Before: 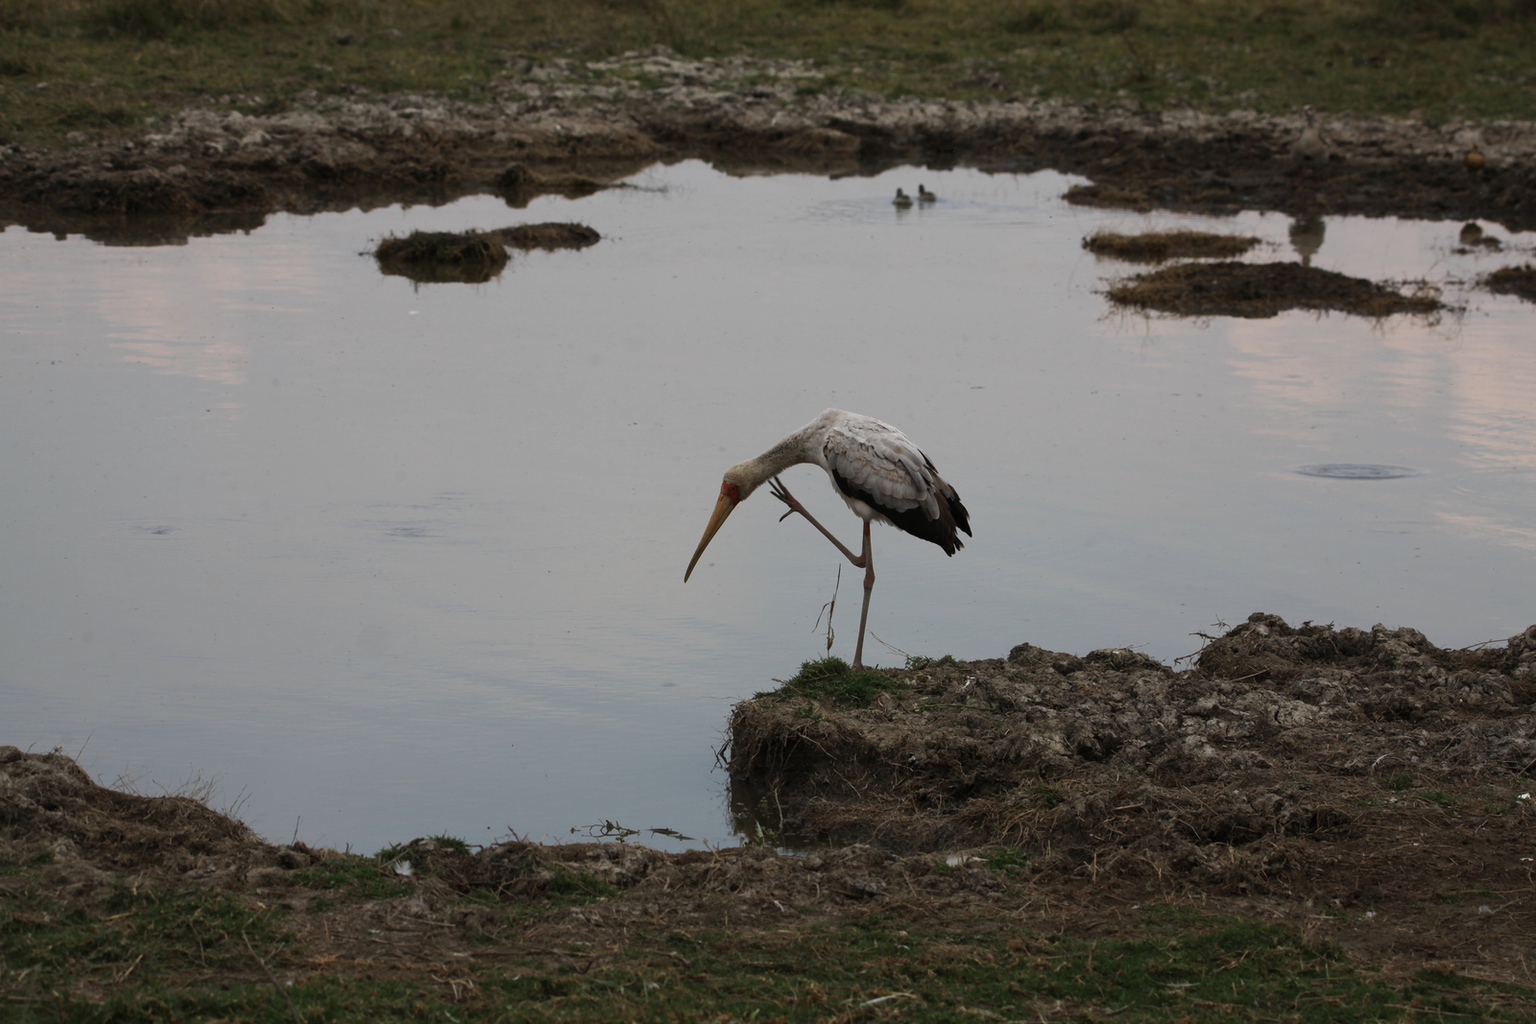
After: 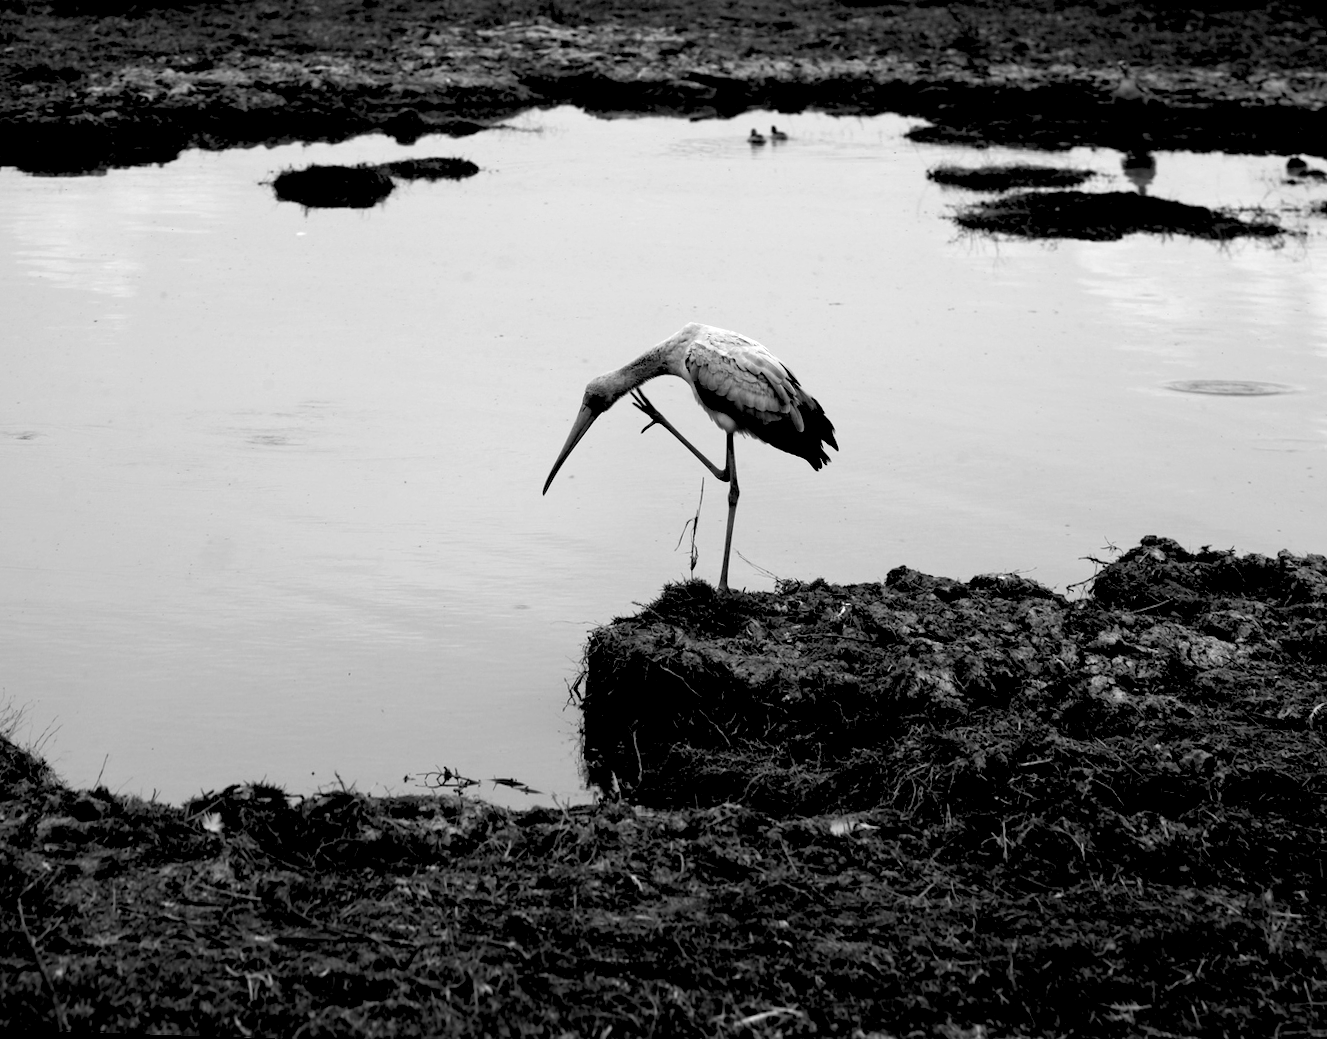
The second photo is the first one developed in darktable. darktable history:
rotate and perspective: rotation 0.72°, lens shift (vertical) -0.352, lens shift (horizontal) -0.051, crop left 0.152, crop right 0.859, crop top 0.019, crop bottom 0.964
exposure: black level correction 0.01, exposure 1 EV, compensate highlight preservation false
rgb levels: levels [[0.034, 0.472, 0.904], [0, 0.5, 1], [0, 0.5, 1]]
monochrome: a 32, b 64, size 2.3
white balance: red 1.009, blue 0.985
